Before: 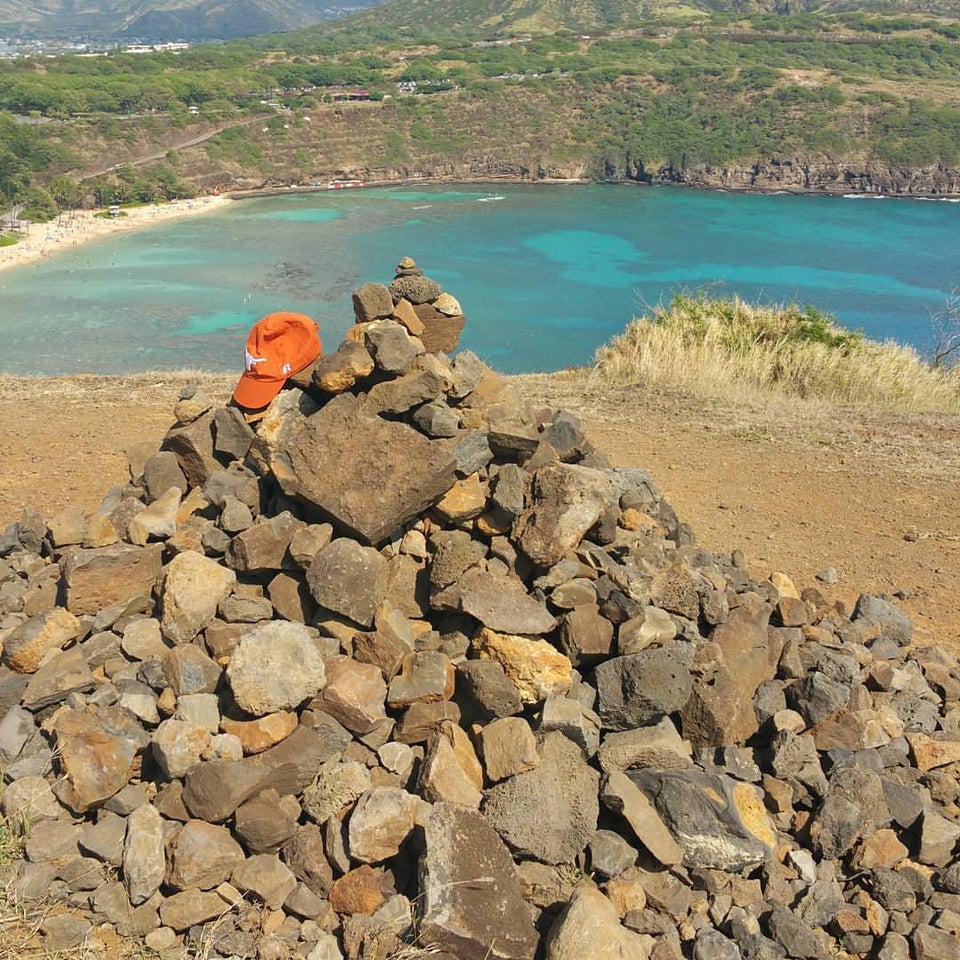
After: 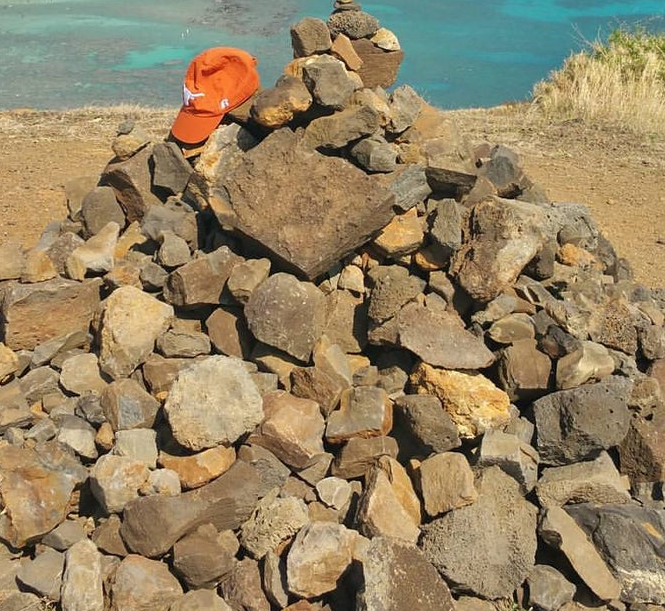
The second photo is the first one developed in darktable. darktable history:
shadows and highlights: soften with gaussian
crop: left 6.488%, top 27.668%, right 24.183%, bottom 8.656%
